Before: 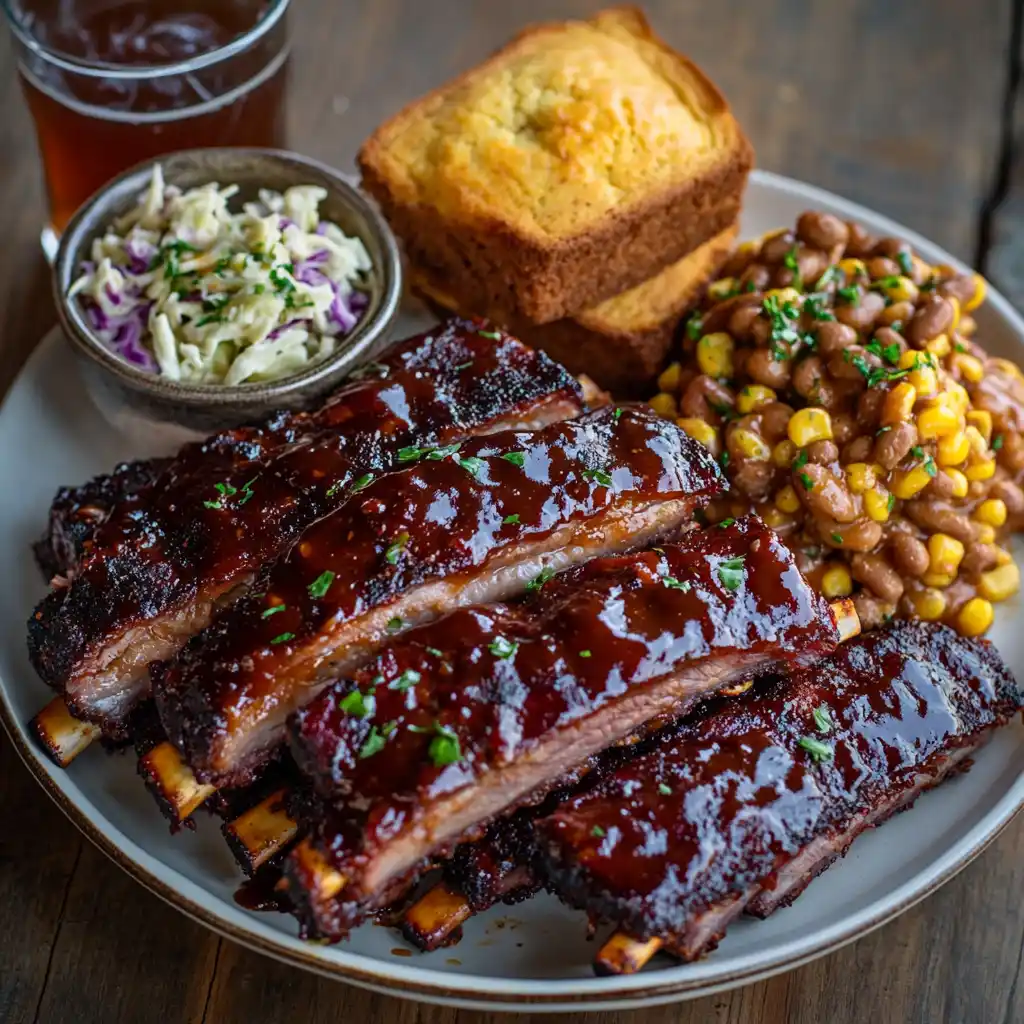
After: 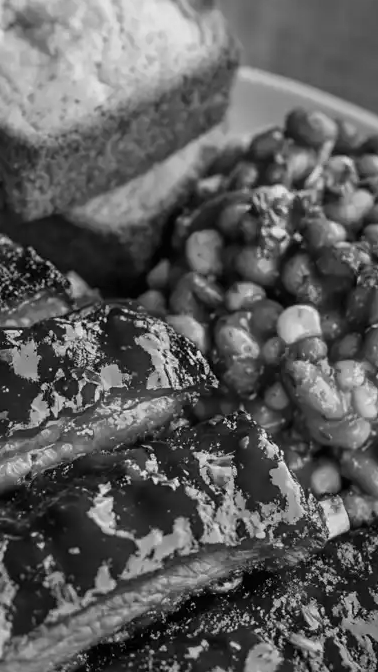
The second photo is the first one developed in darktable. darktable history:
monochrome: a 73.58, b 64.21
crop and rotate: left 49.936%, top 10.094%, right 13.136%, bottom 24.256%
